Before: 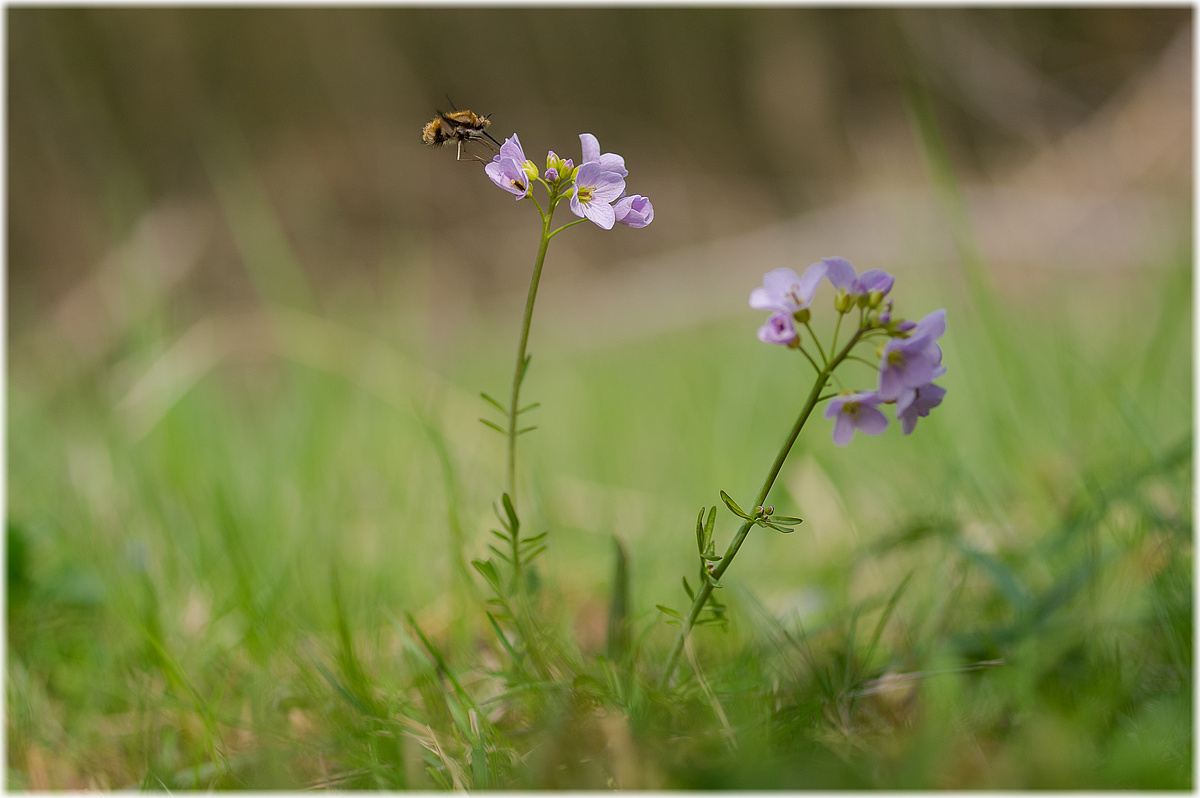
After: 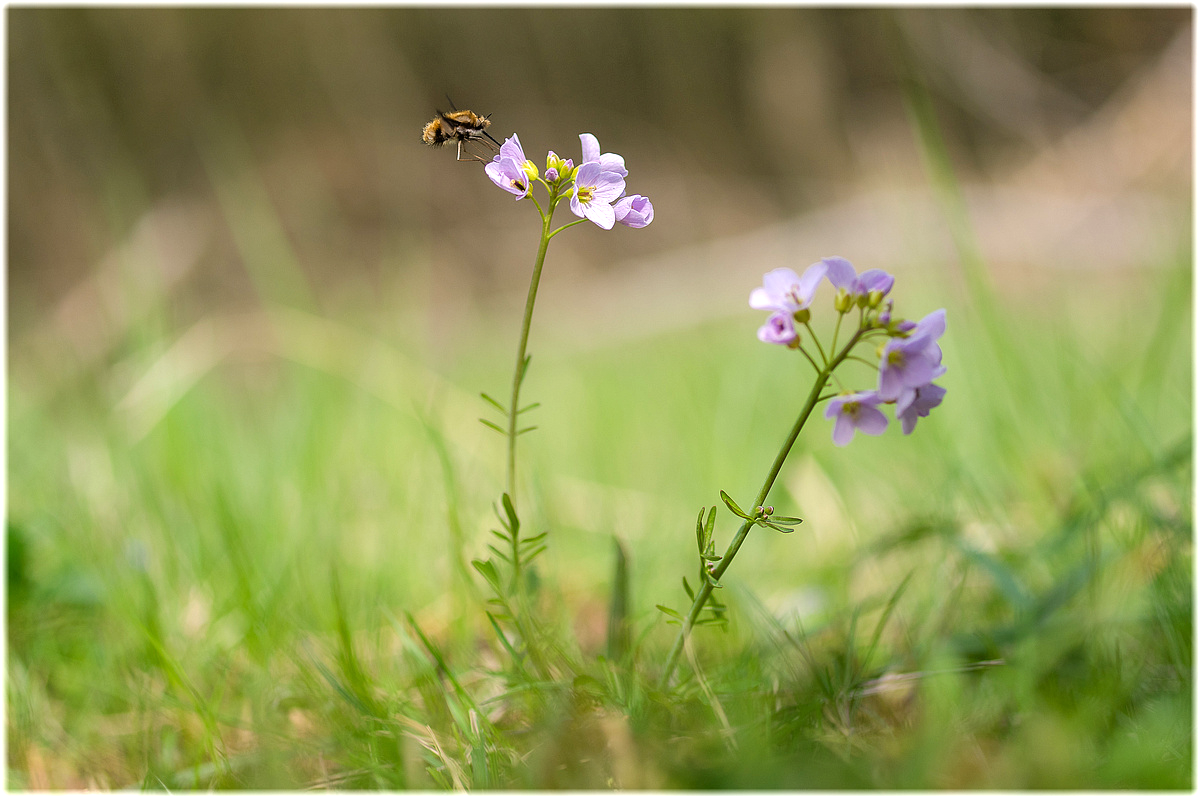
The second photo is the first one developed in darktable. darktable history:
tone equalizer: -8 EV -0.726 EV, -7 EV -0.728 EV, -6 EV -0.623 EV, -5 EV -0.405 EV, -3 EV 0.394 EV, -2 EV 0.6 EV, -1 EV 0.677 EV, +0 EV 0.748 EV
